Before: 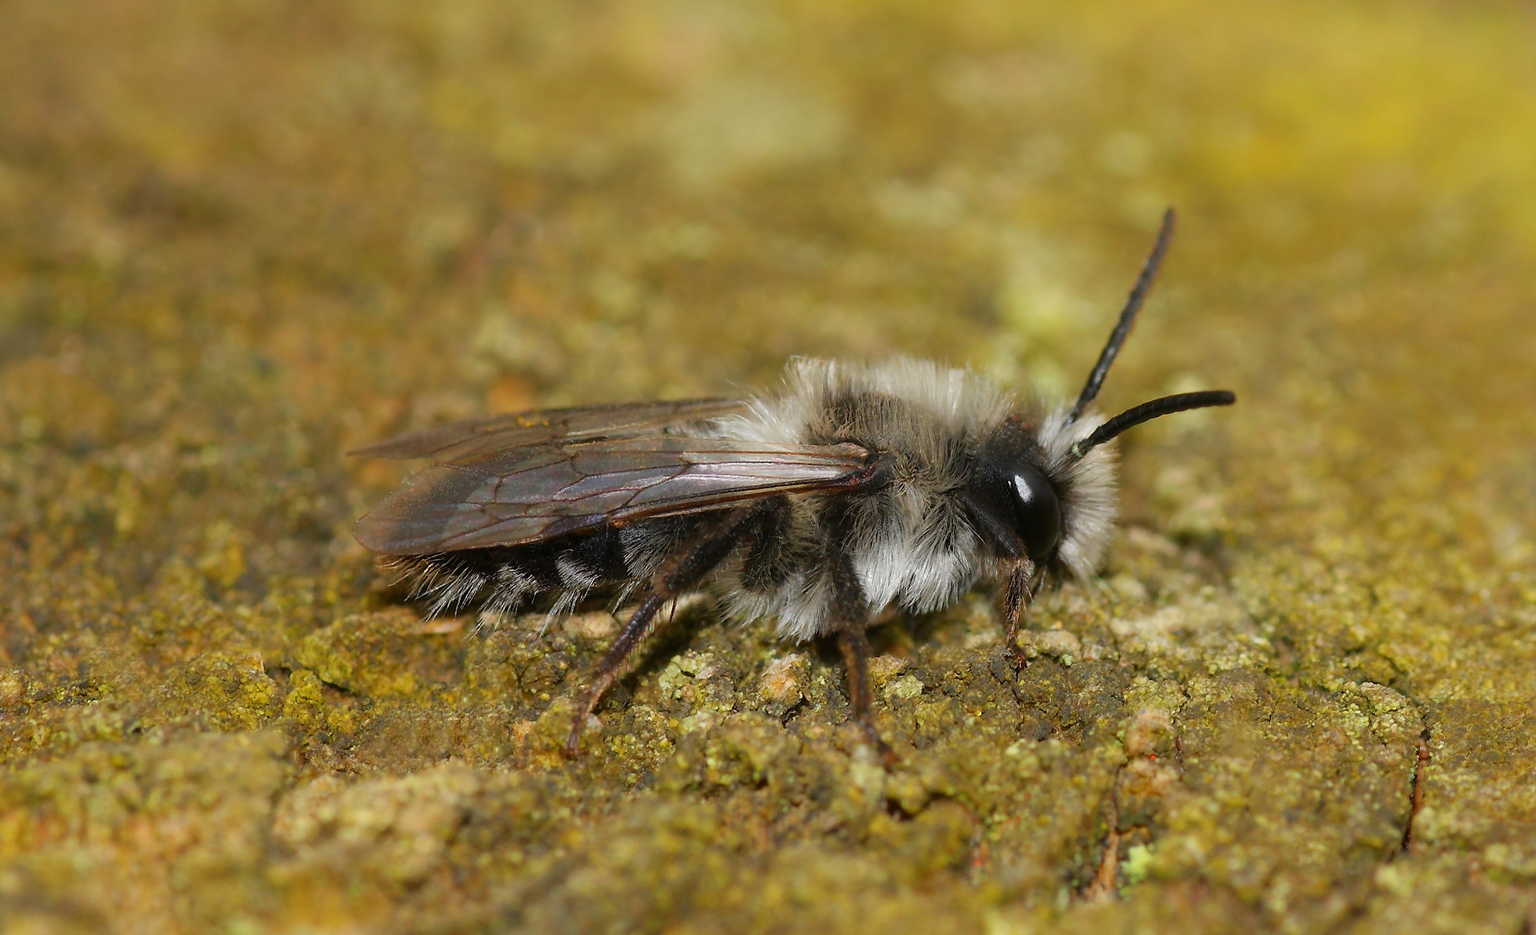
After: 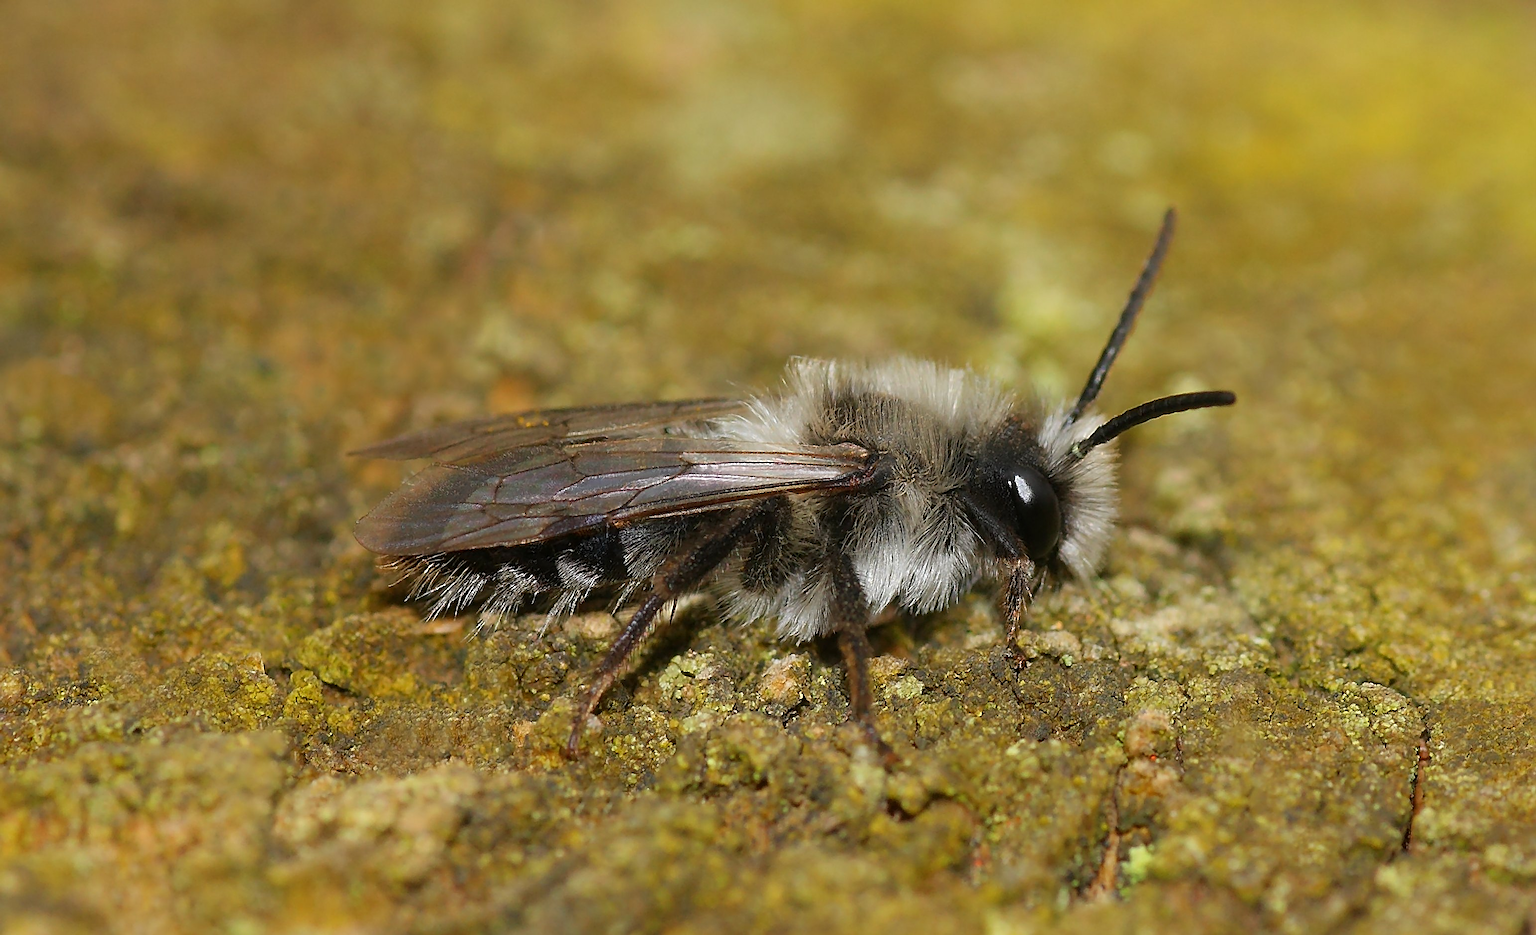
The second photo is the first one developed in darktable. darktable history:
sharpen: radius 2.617, amount 0.682
